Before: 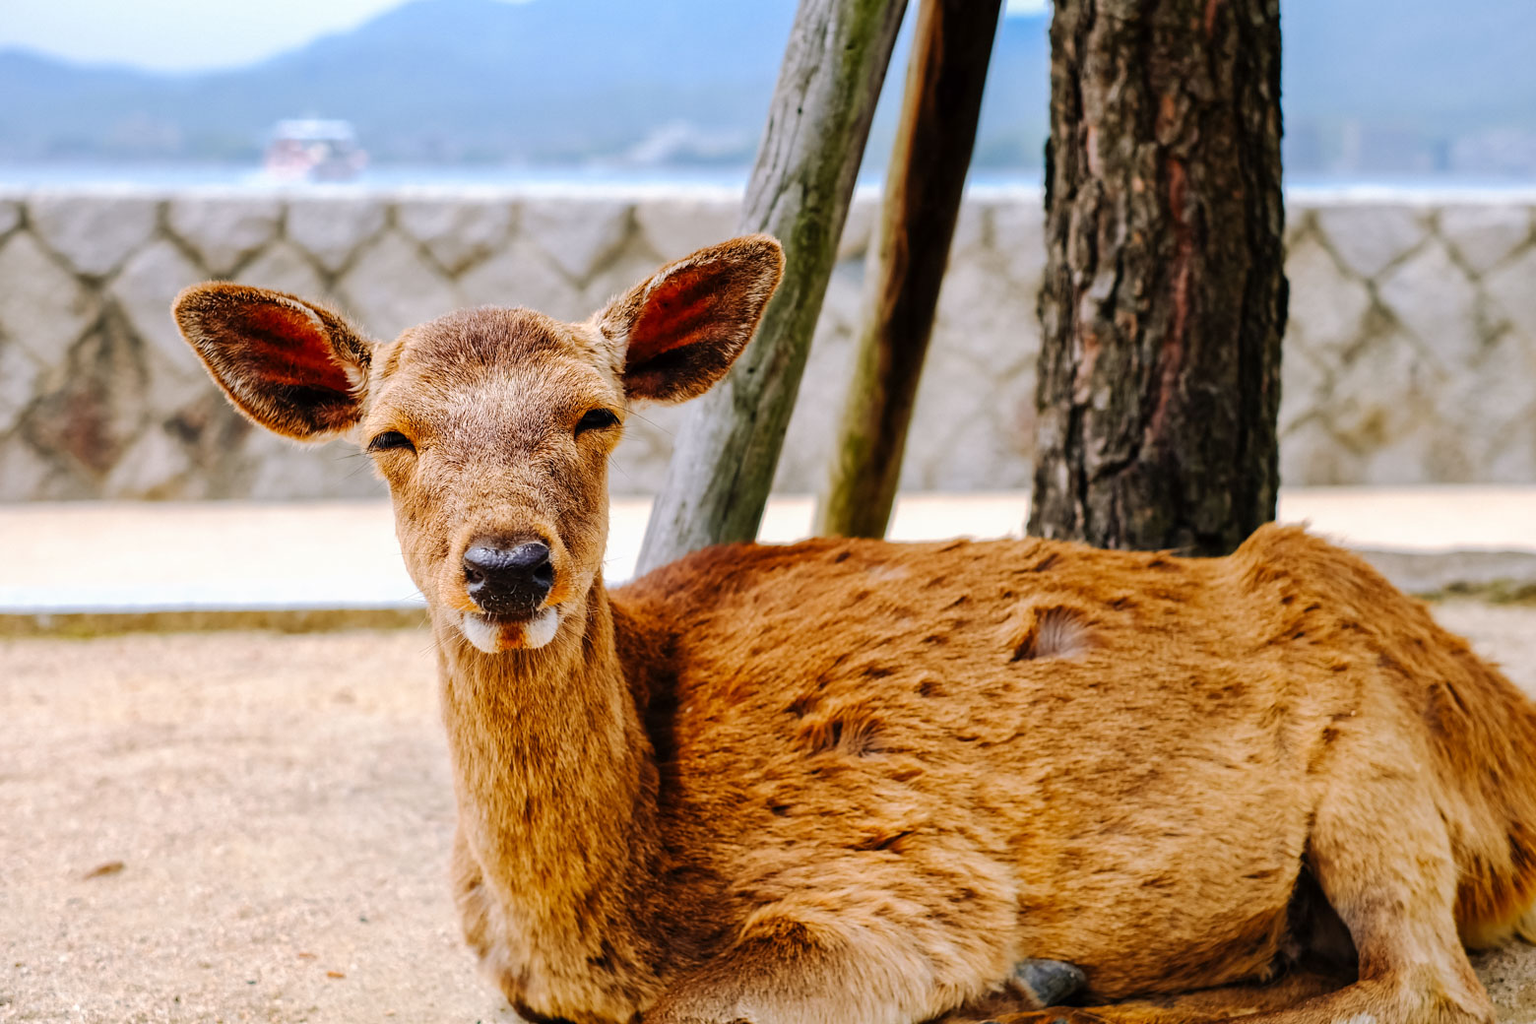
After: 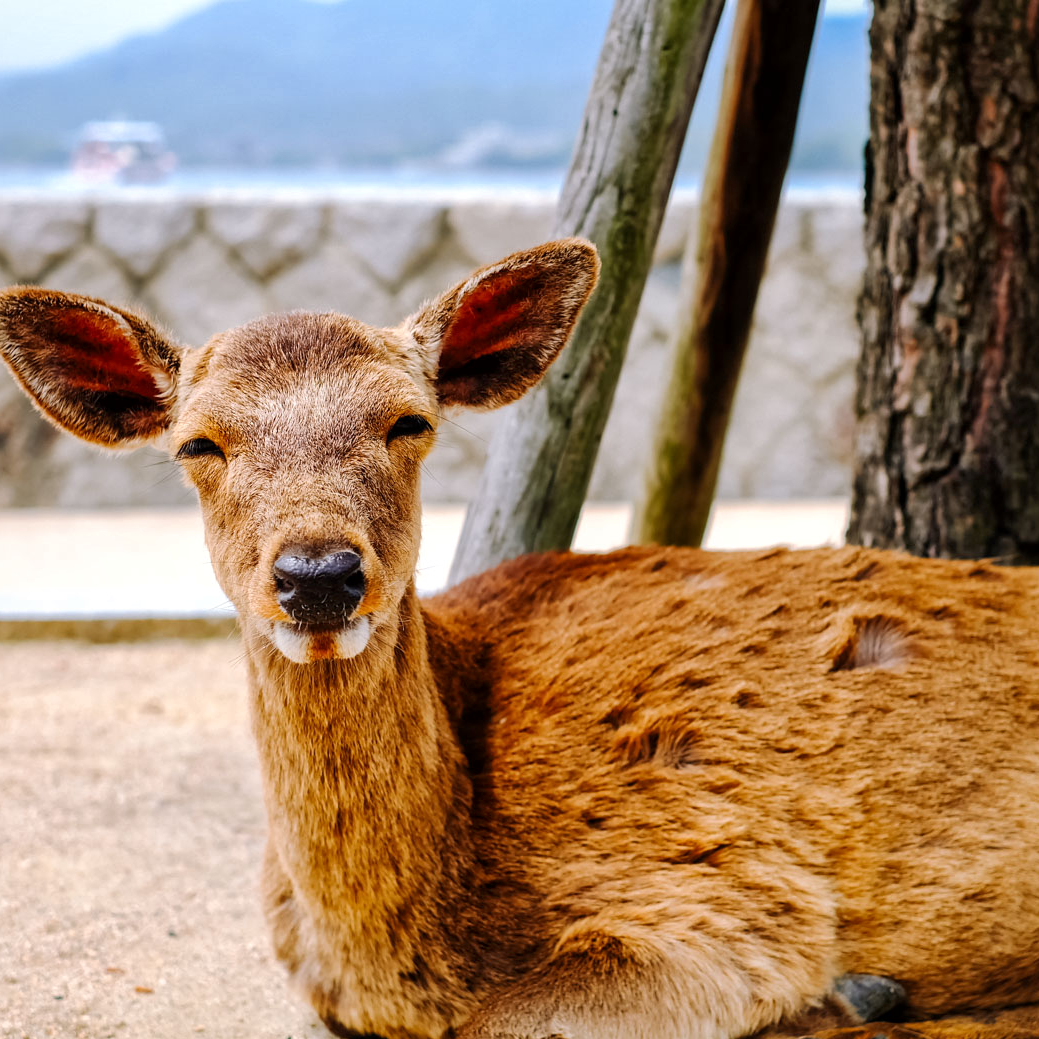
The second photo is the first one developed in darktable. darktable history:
local contrast: mode bilateral grid, contrast 20, coarseness 50, detail 120%, midtone range 0.2
crop and rotate: left 12.673%, right 20.66%
